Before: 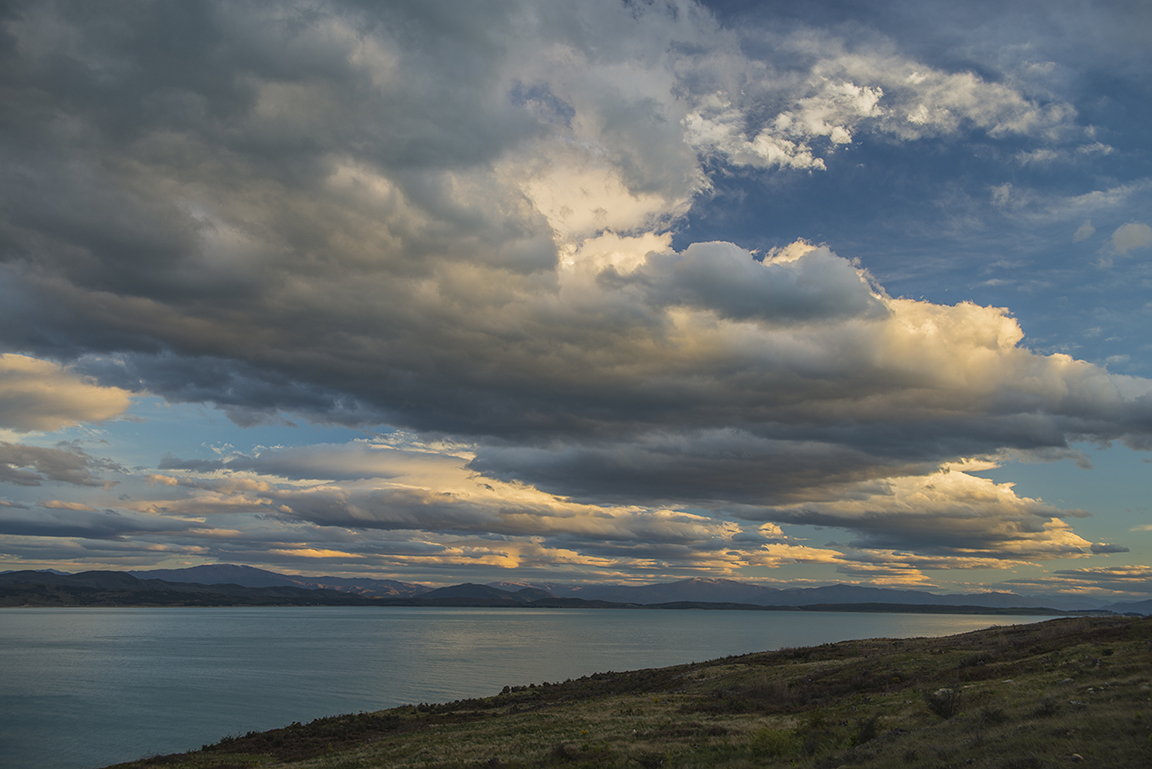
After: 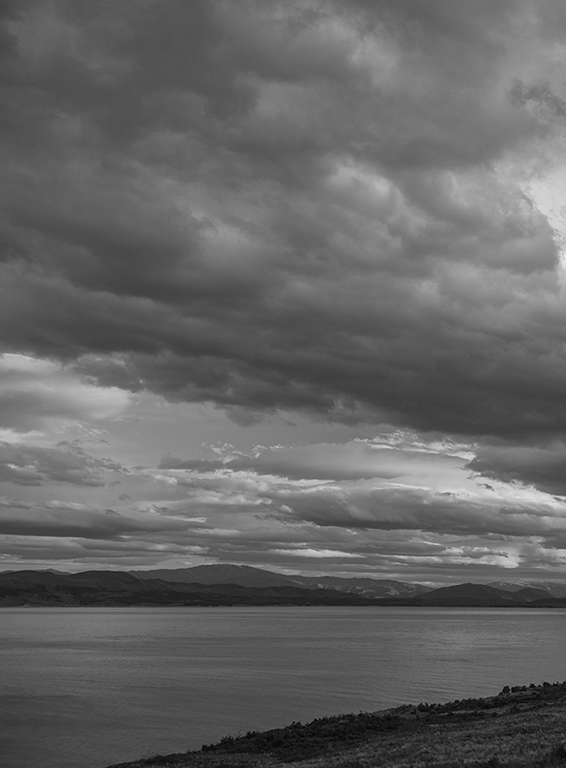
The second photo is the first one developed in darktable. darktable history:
crop and rotate: left 0%, top 0%, right 50.845%
monochrome: on, module defaults
color balance rgb: perceptual saturation grading › global saturation 20%, global vibrance 20%
